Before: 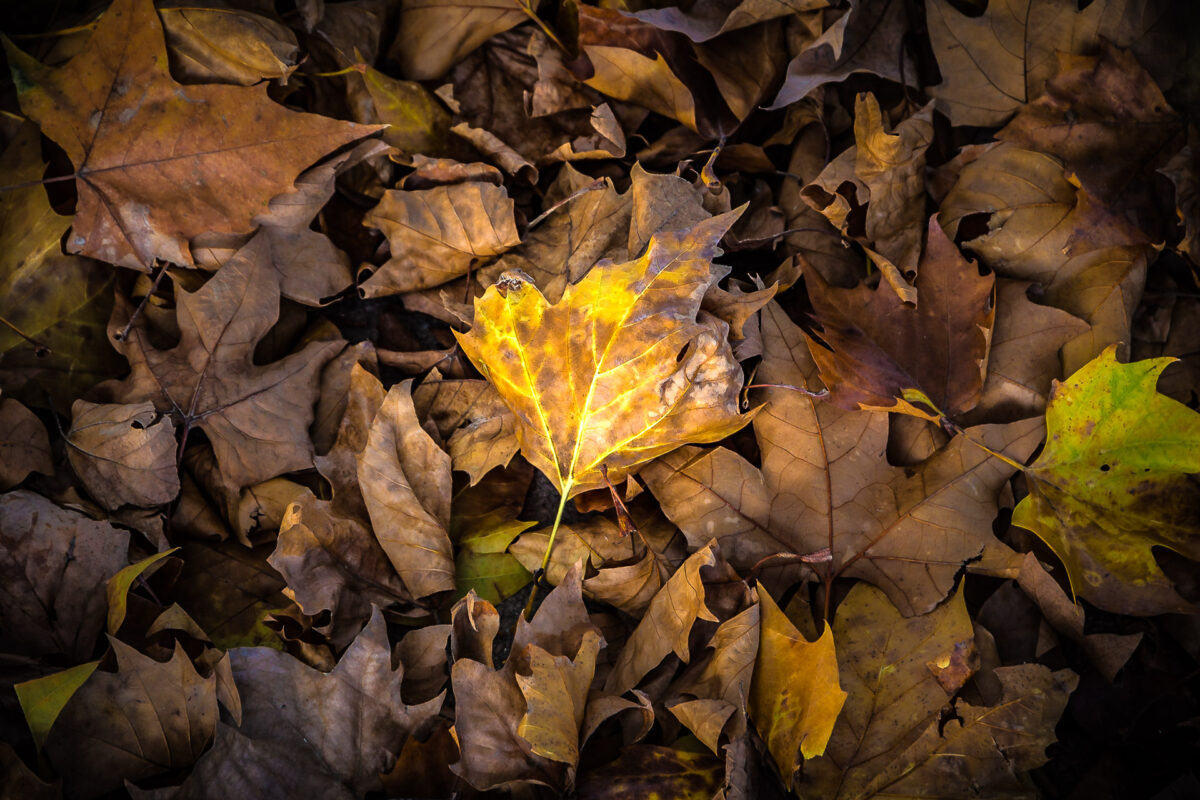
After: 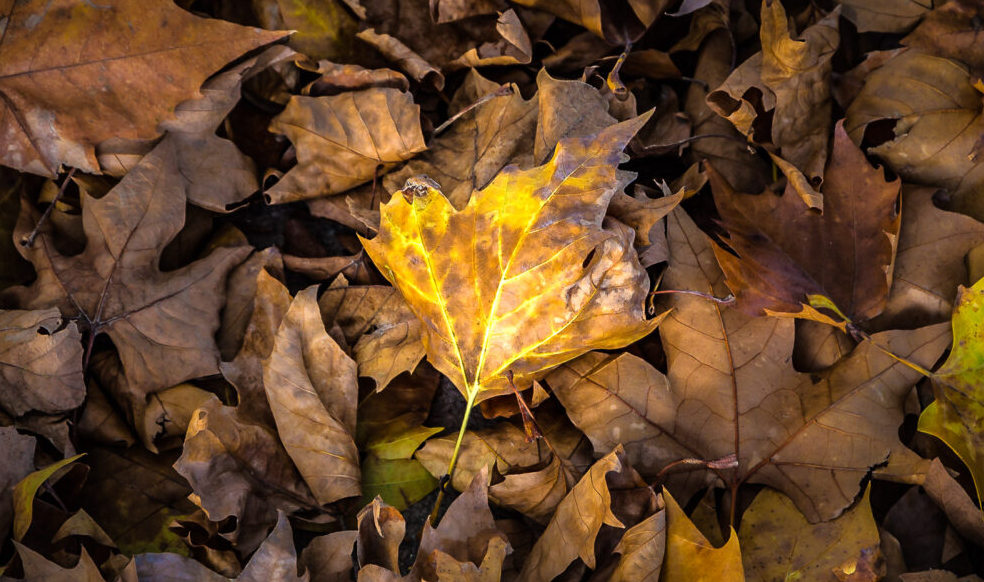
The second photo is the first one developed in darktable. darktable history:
white balance: emerald 1
crop: left 7.856%, top 11.836%, right 10.12%, bottom 15.387%
